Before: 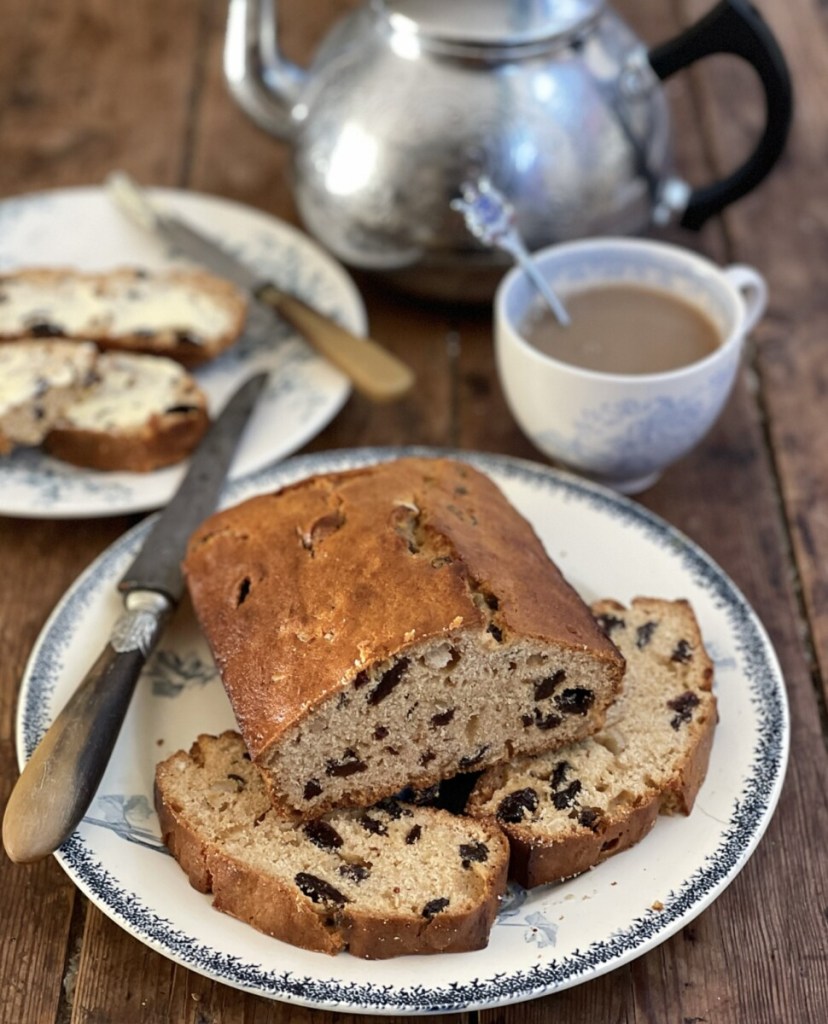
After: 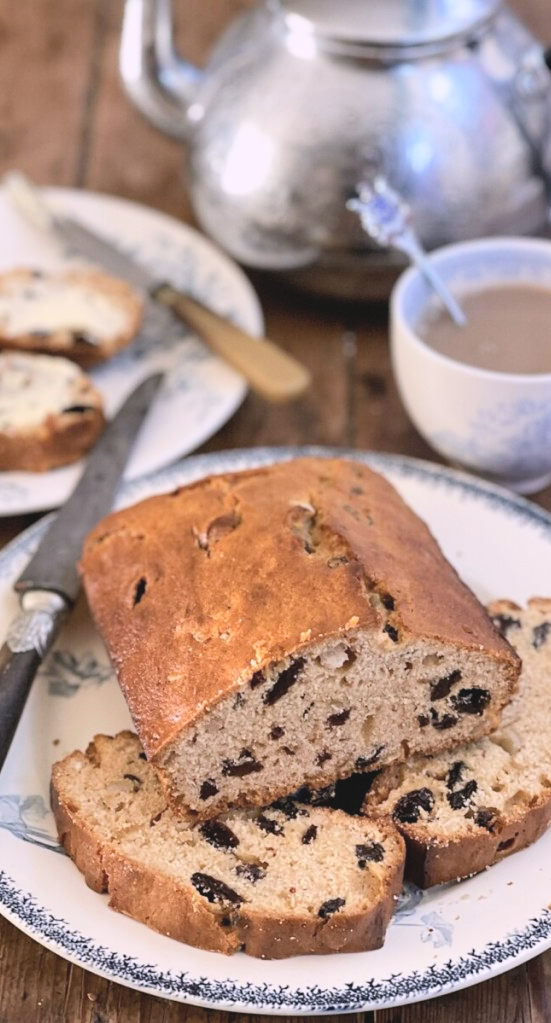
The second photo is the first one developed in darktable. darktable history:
tone curve: curves: ch0 [(0, 0) (0.004, 0.001) (0.133, 0.112) (0.325, 0.362) (0.832, 0.893) (1, 1)], color space Lab, linked channels, preserve colors none
contrast brightness saturation: contrast -0.15, brightness 0.05, saturation -0.12
white balance: red 1.05, blue 1.072
crop and rotate: left 12.673%, right 20.66%
